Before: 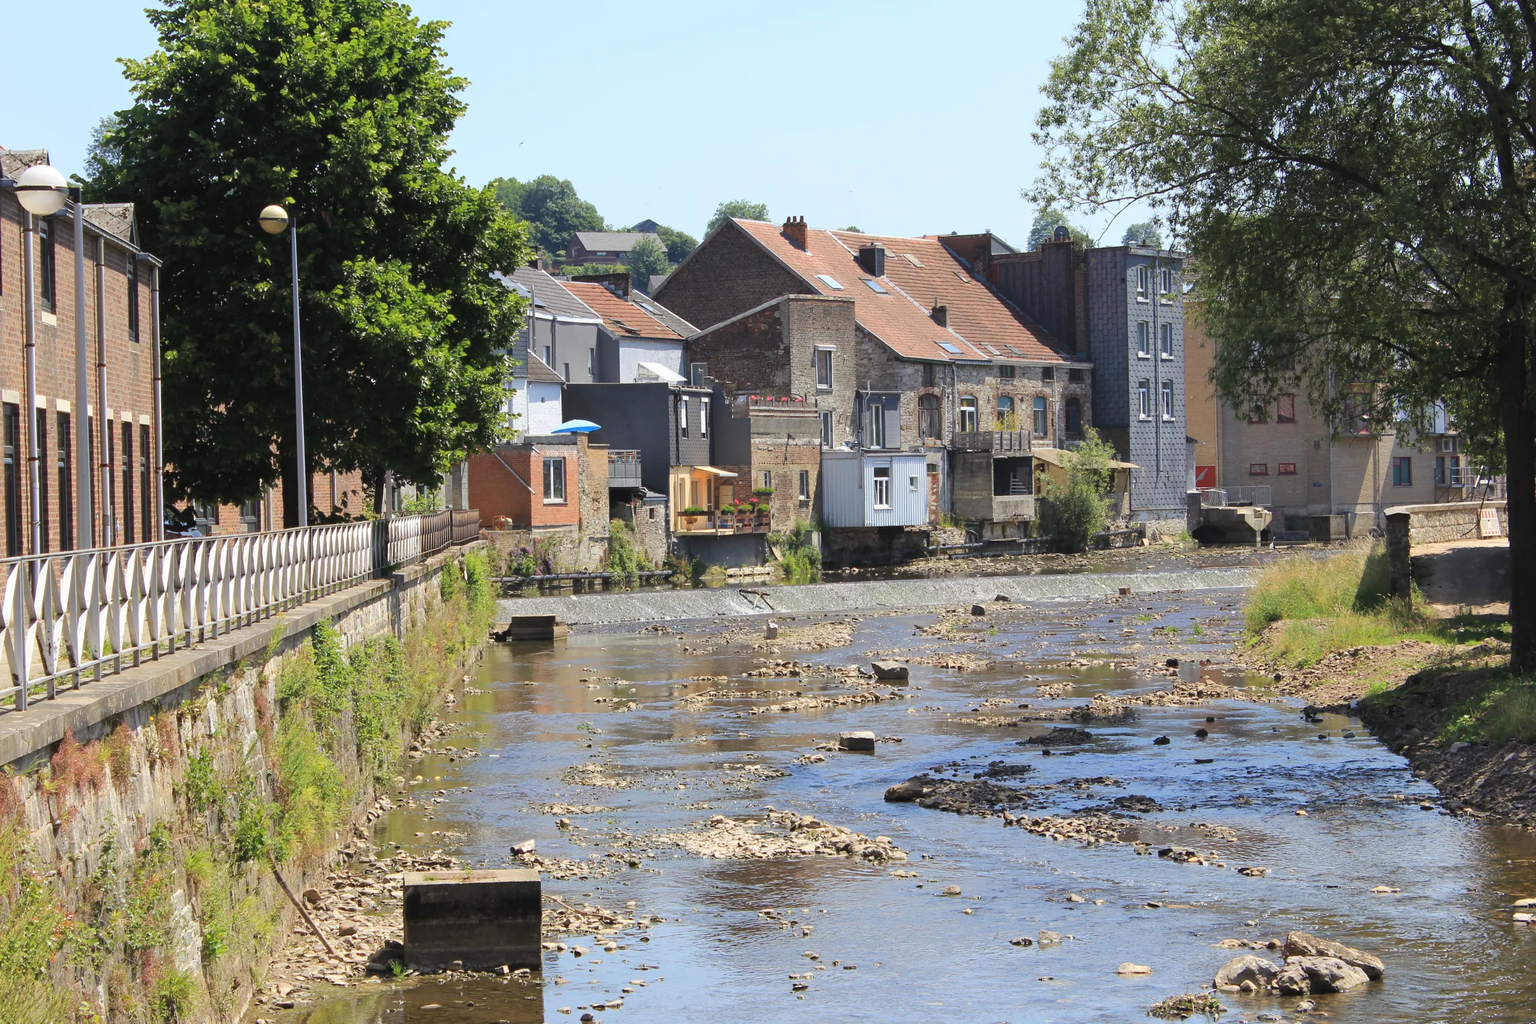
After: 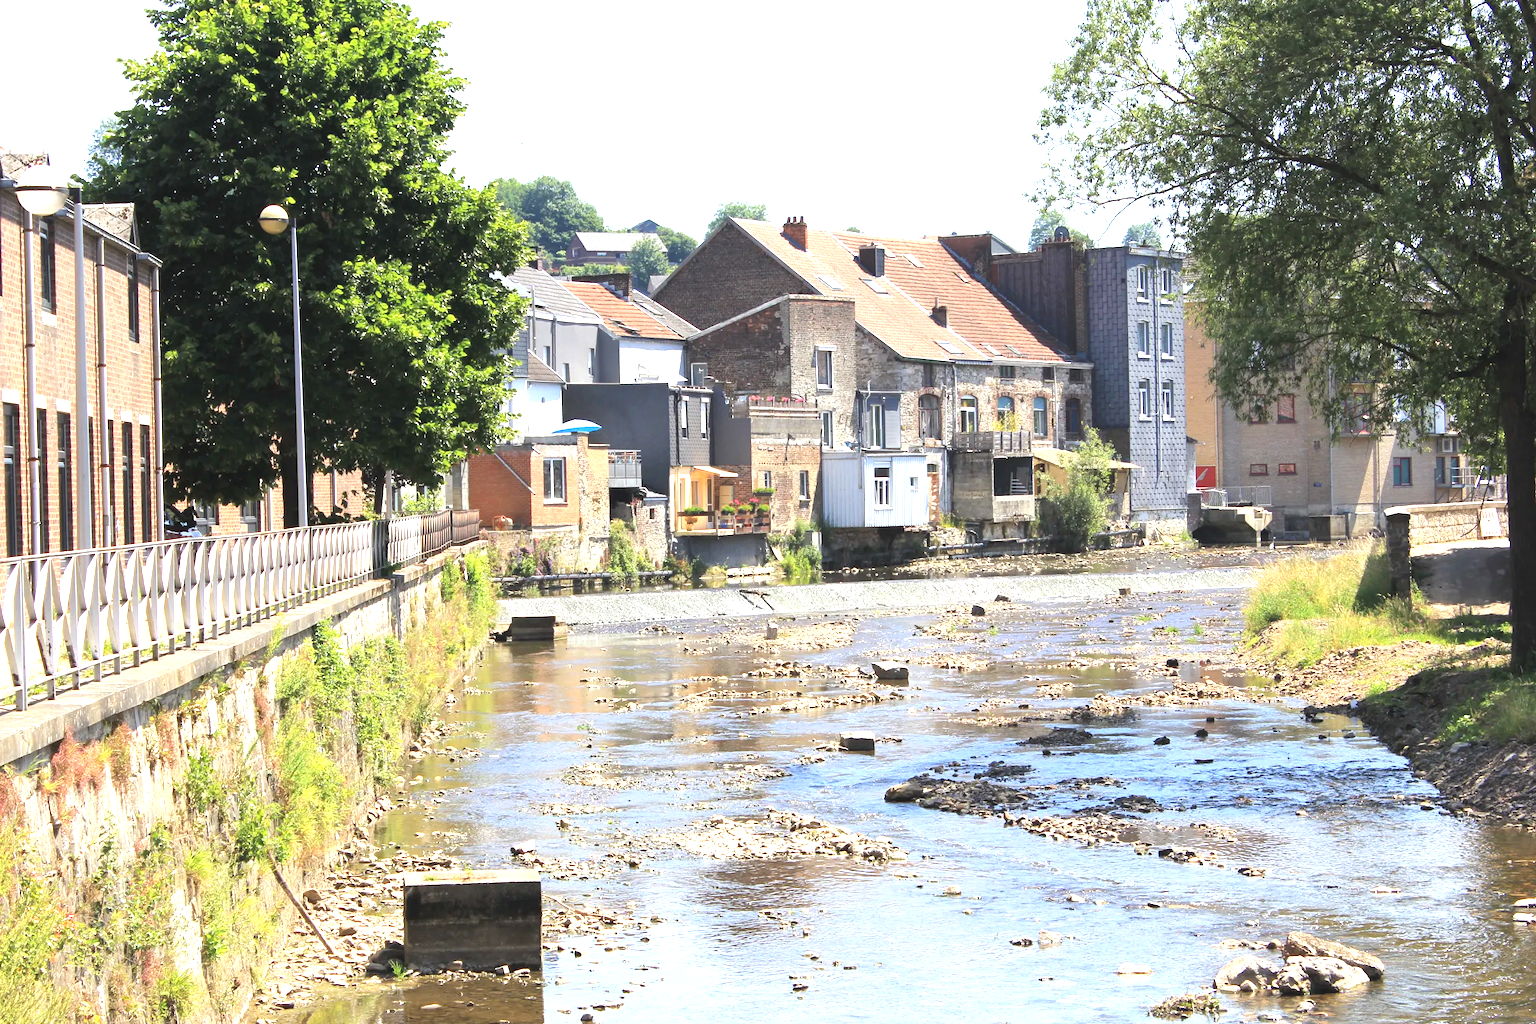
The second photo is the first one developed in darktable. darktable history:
exposure: exposure 1.144 EV, compensate exposure bias true, compensate highlight preservation false
